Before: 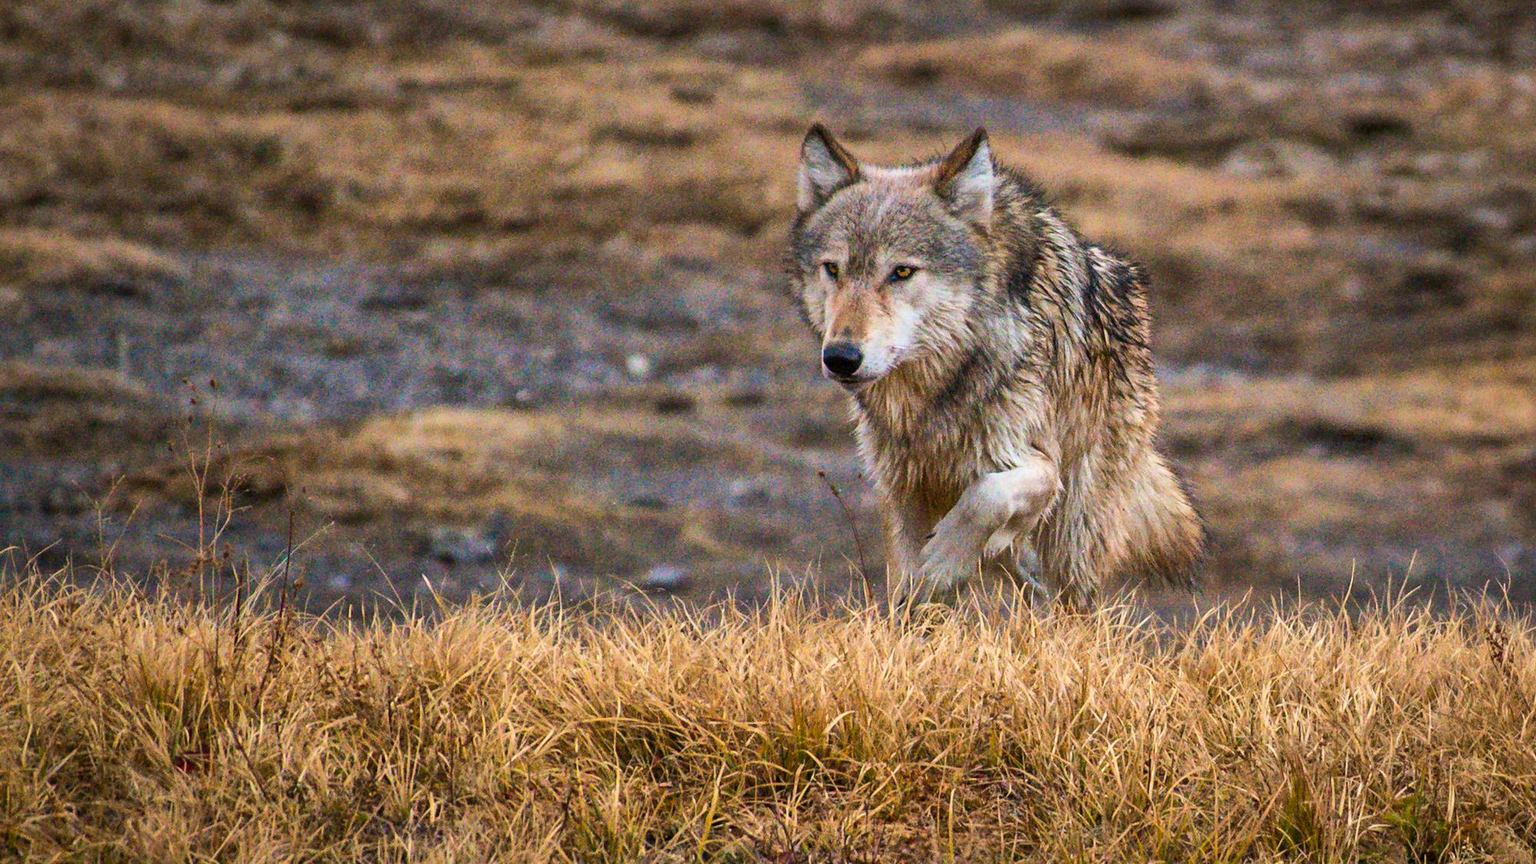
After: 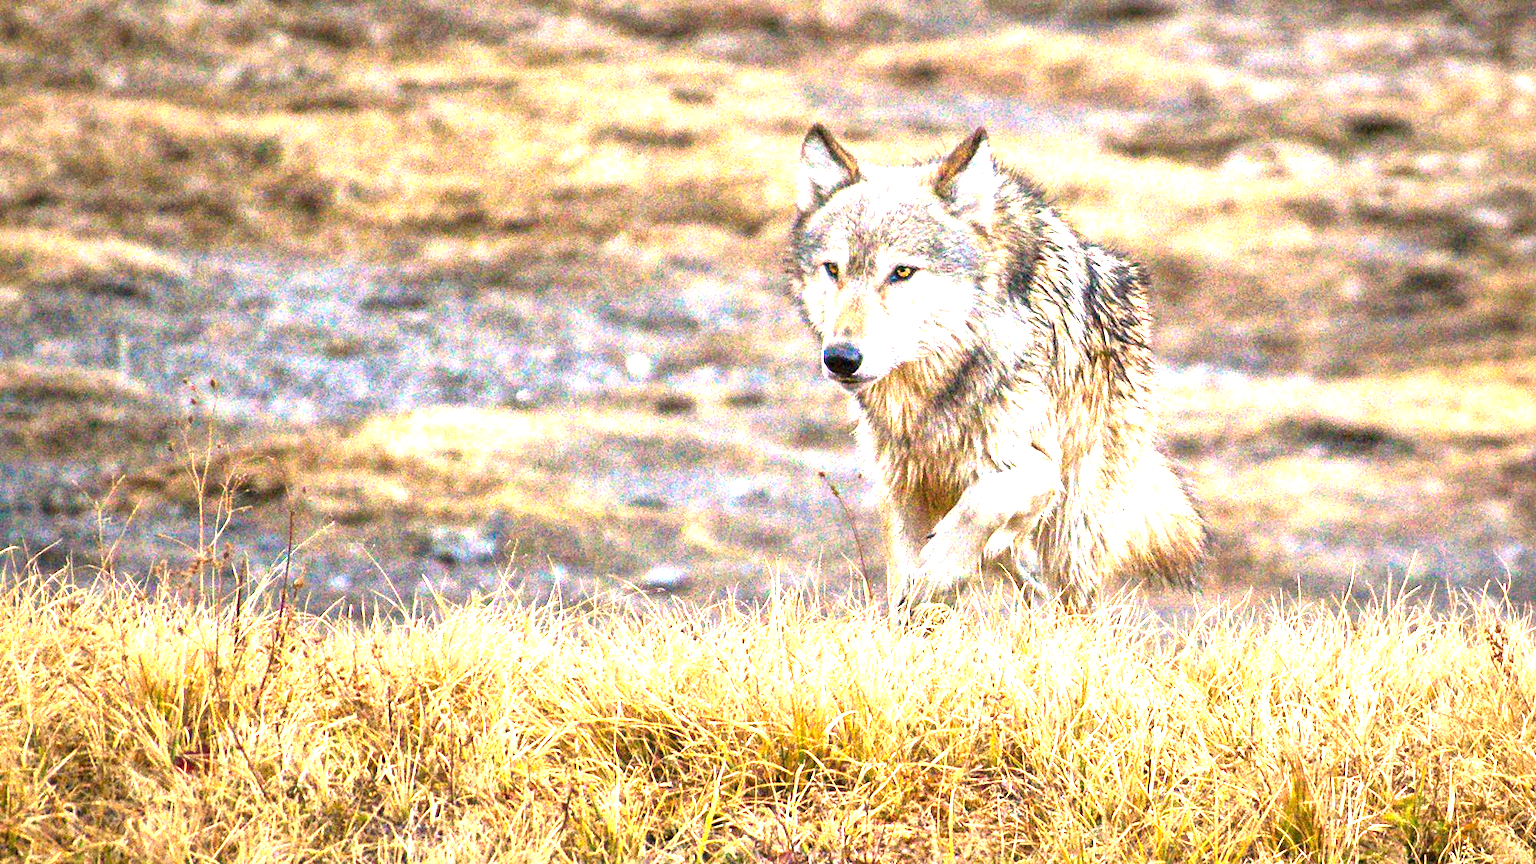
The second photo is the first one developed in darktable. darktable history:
exposure: exposure 2.177 EV, compensate highlight preservation false
